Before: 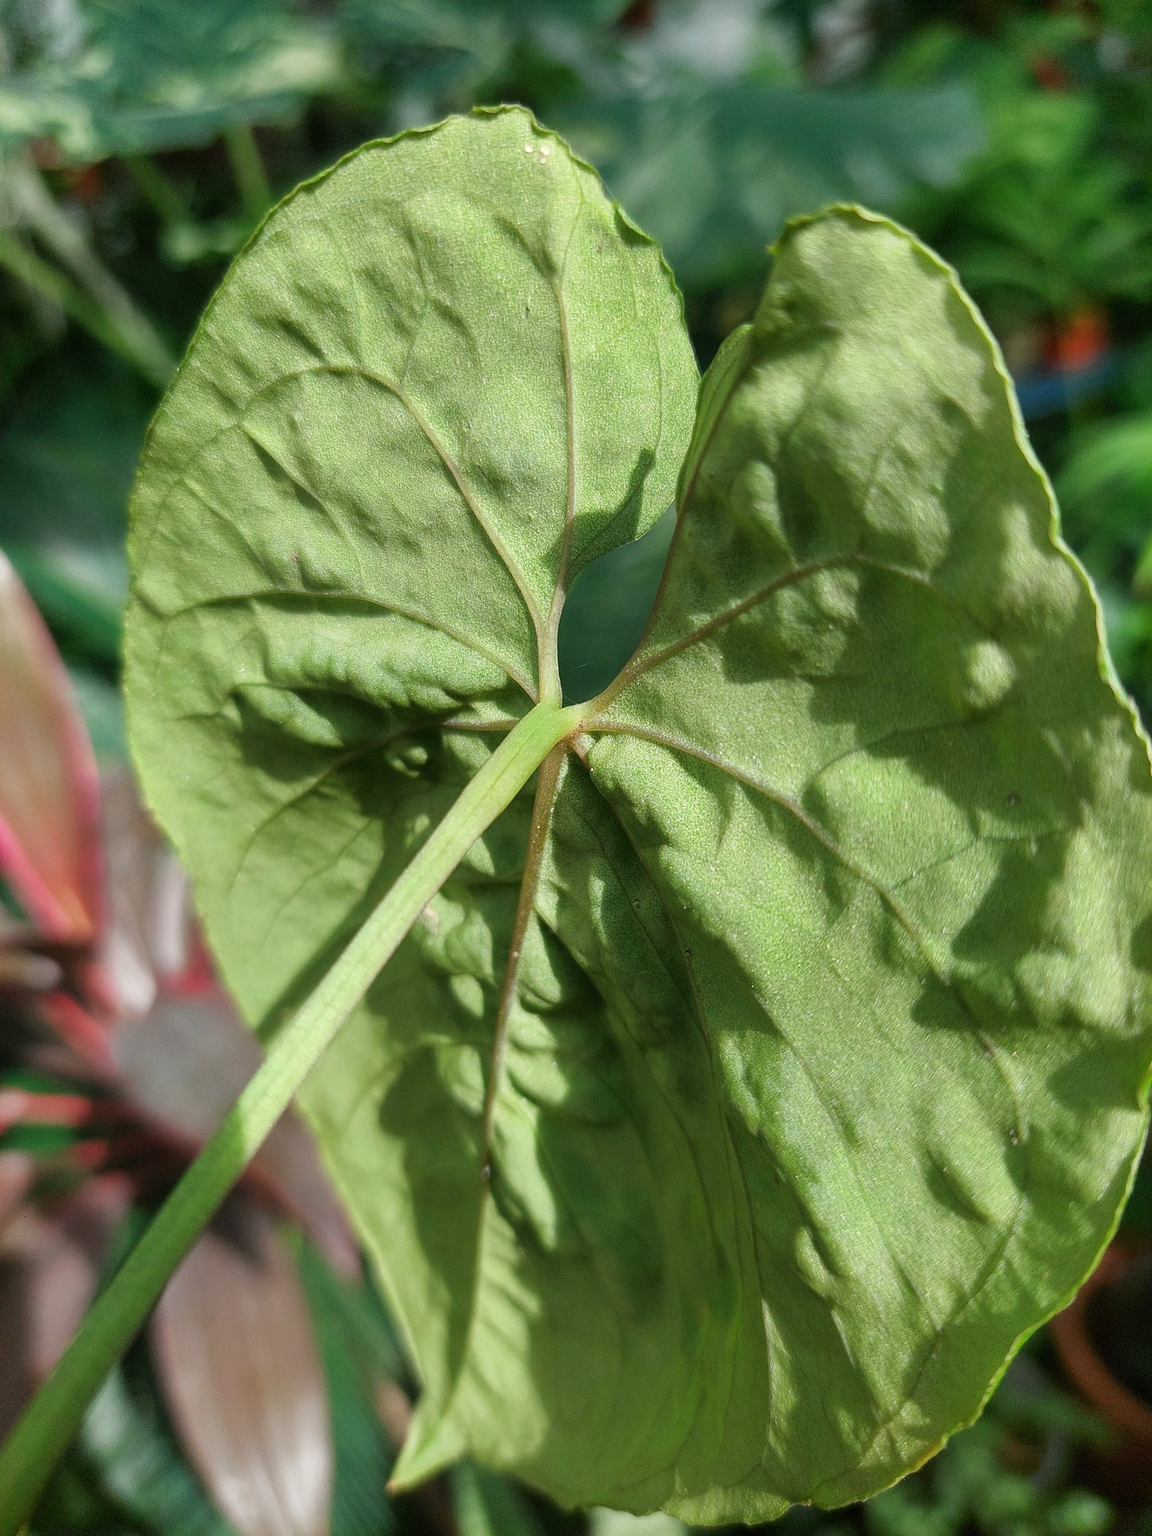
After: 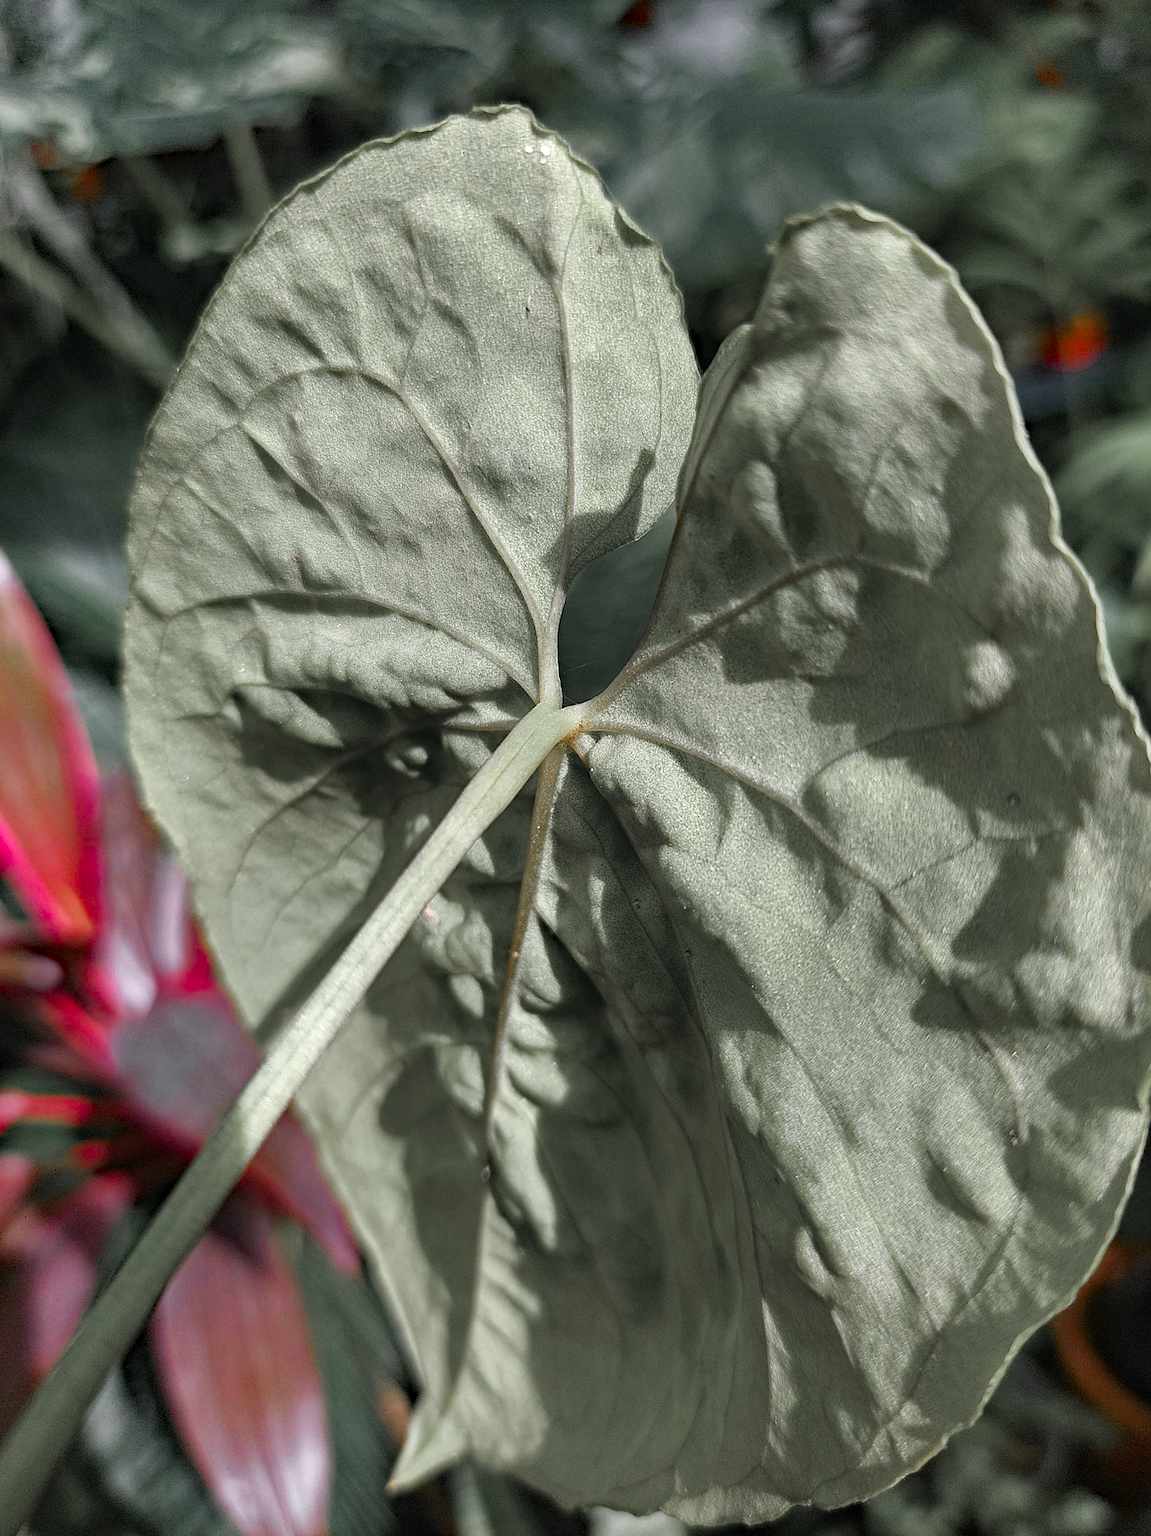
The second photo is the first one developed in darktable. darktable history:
haze removal: strength 0.53, distance 0.925, compatibility mode true, adaptive false
color zones: curves: ch1 [(0, 0.638) (0.193, 0.442) (0.286, 0.15) (0.429, 0.14) (0.571, 0.142) (0.714, 0.154) (0.857, 0.175) (1, 0.638)]
